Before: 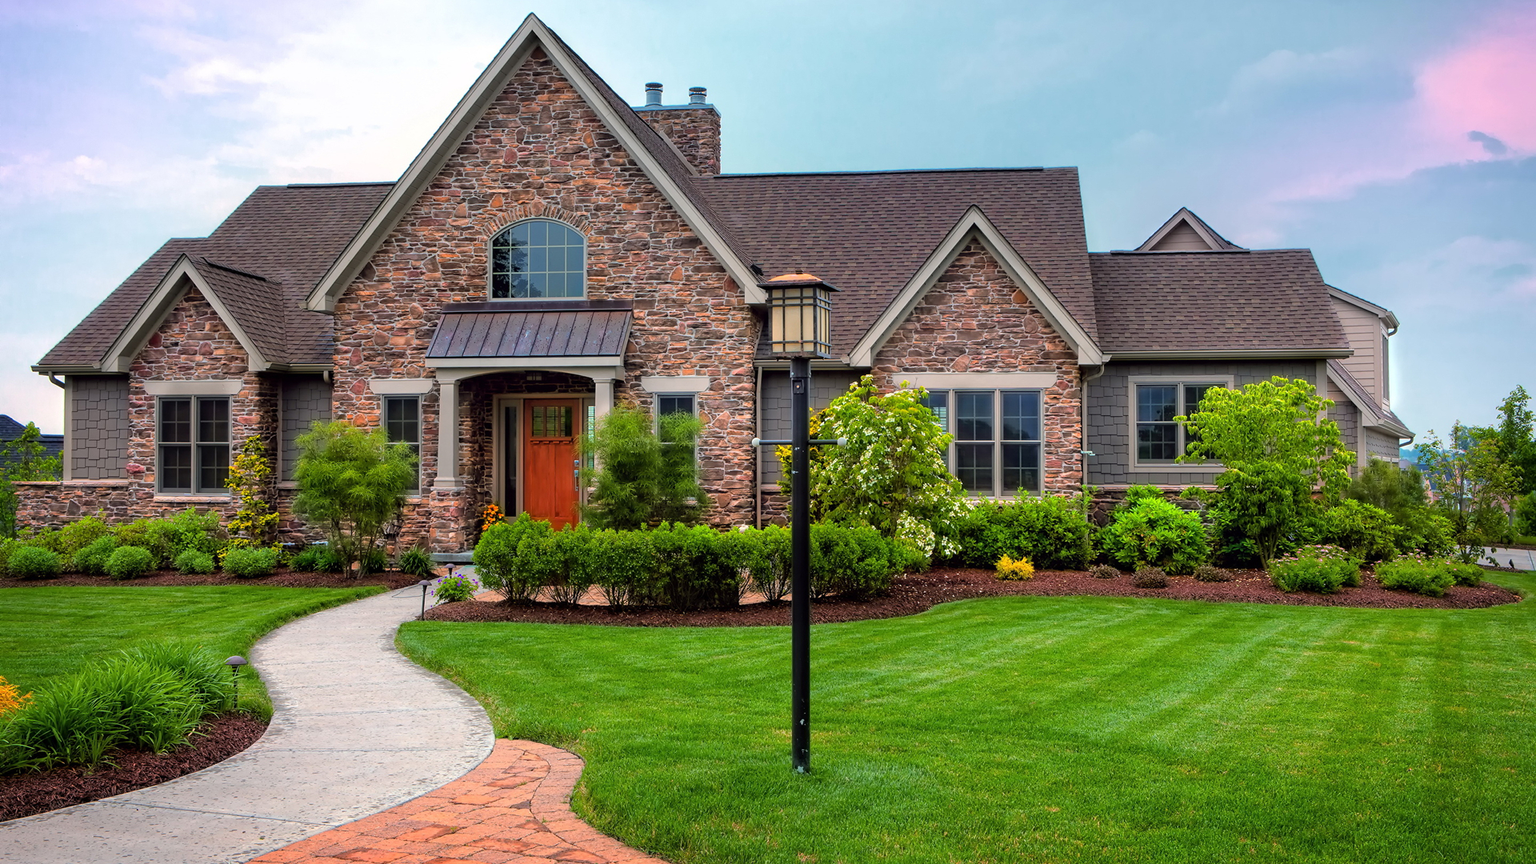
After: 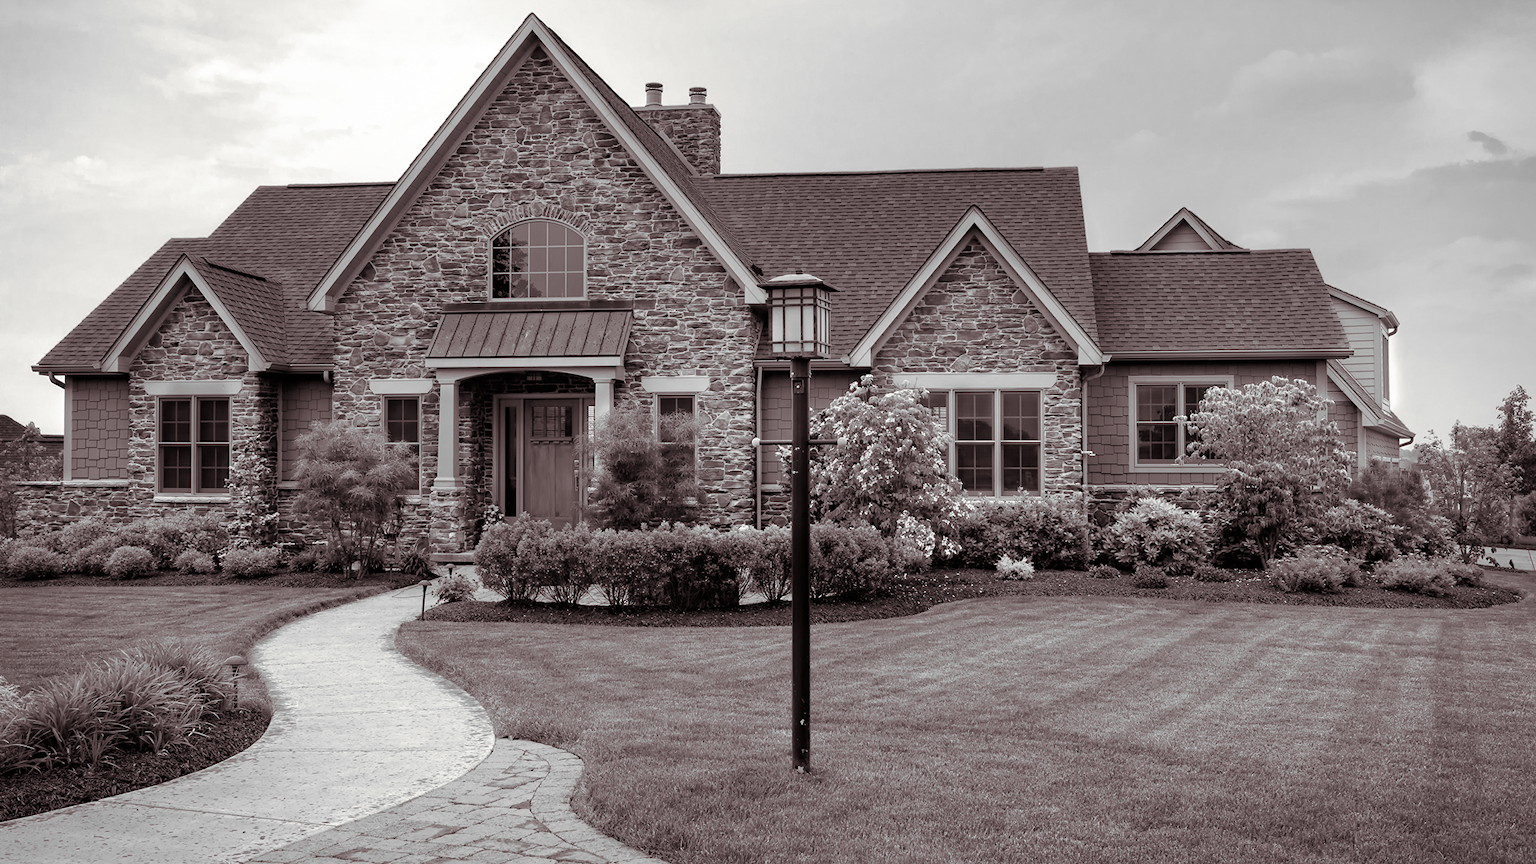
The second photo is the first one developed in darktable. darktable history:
sharpen: radius 5.325, amount 0.312, threshold 26.433
monochrome: on, module defaults
split-toning: shadows › saturation 0.24, highlights › hue 54°, highlights › saturation 0.24
